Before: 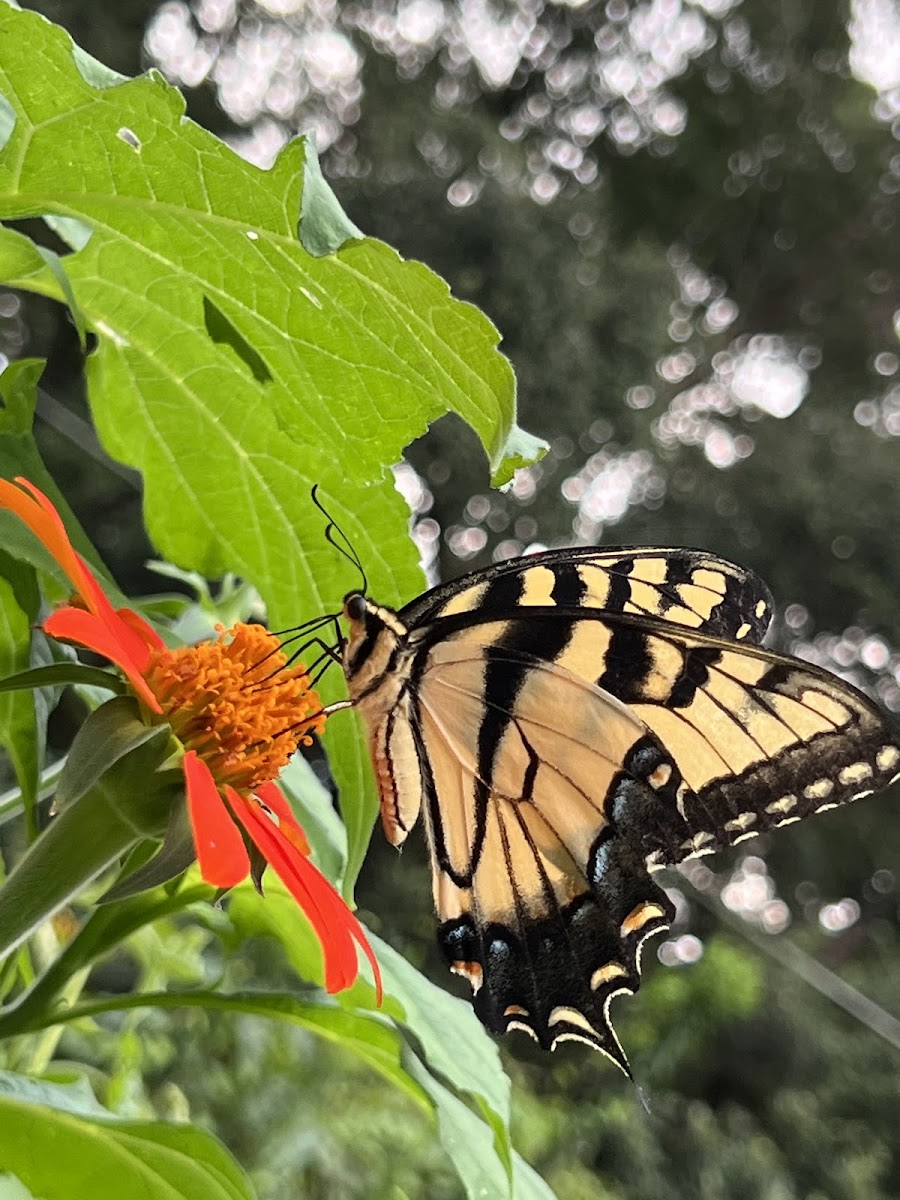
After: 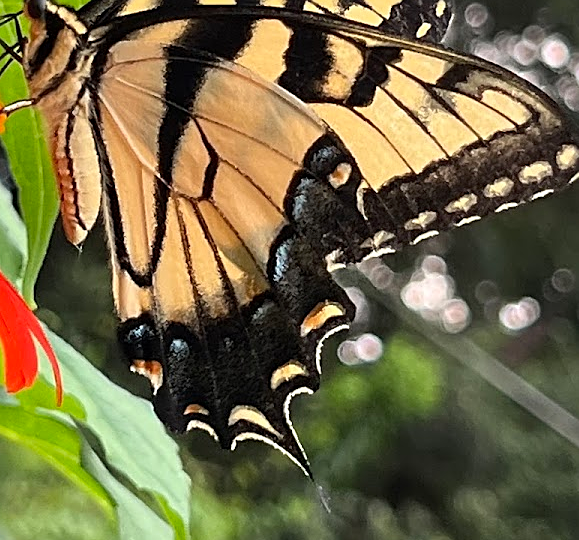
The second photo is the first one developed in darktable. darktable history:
crop and rotate: left 35.63%, top 50.109%, bottom 4.841%
sharpen: on, module defaults
color correction: highlights b* 0.011, saturation 0.98
